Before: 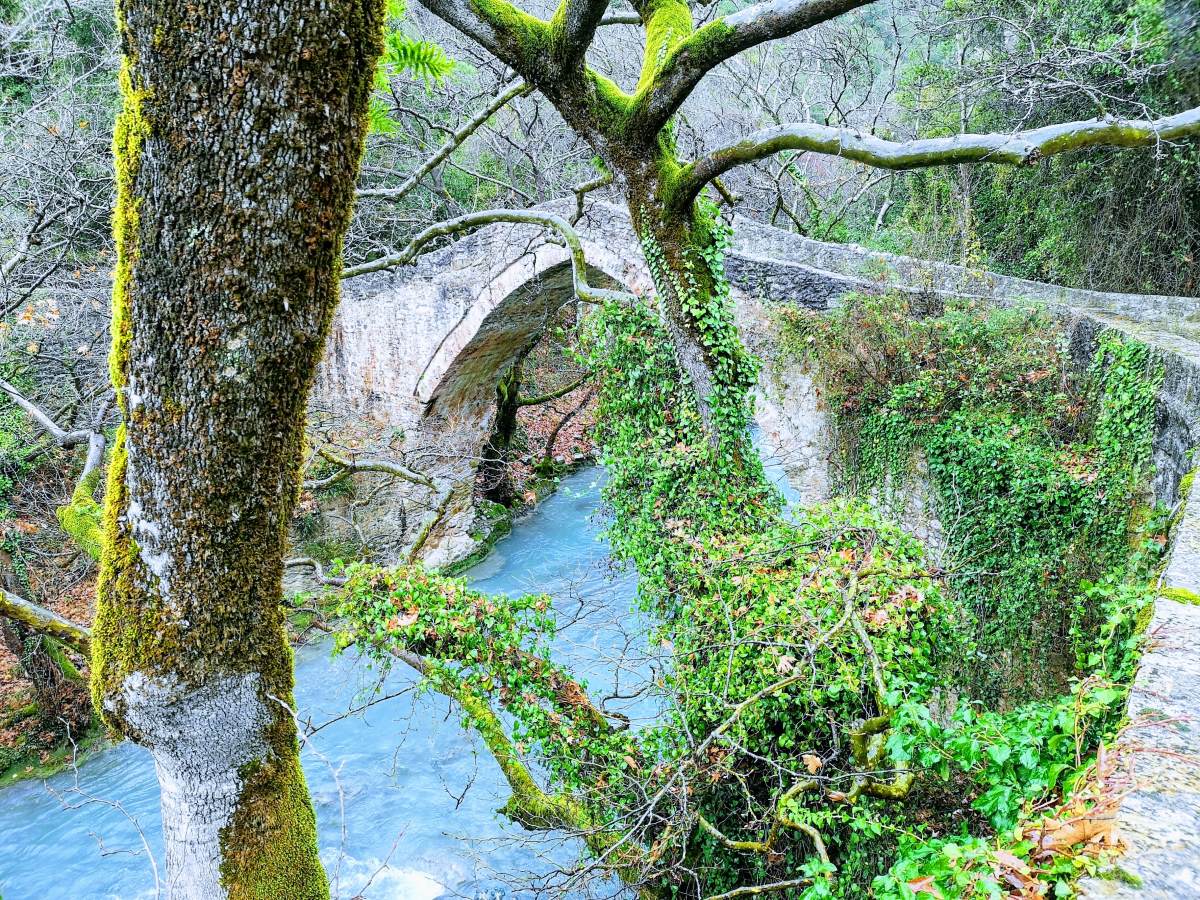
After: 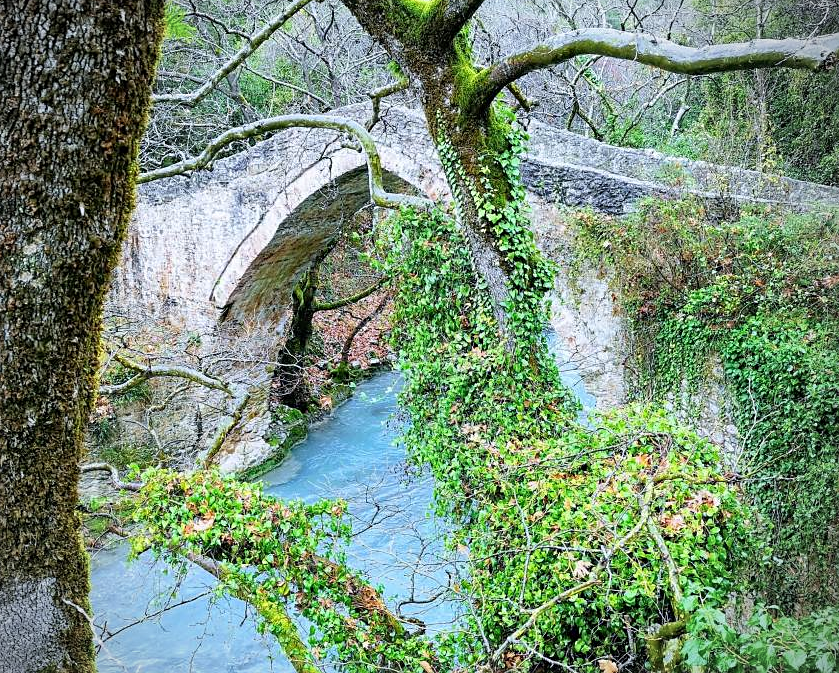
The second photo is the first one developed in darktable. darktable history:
sharpen: amount 0.2
crop and rotate: left 17.046%, top 10.659%, right 12.989%, bottom 14.553%
vignetting: unbound false
